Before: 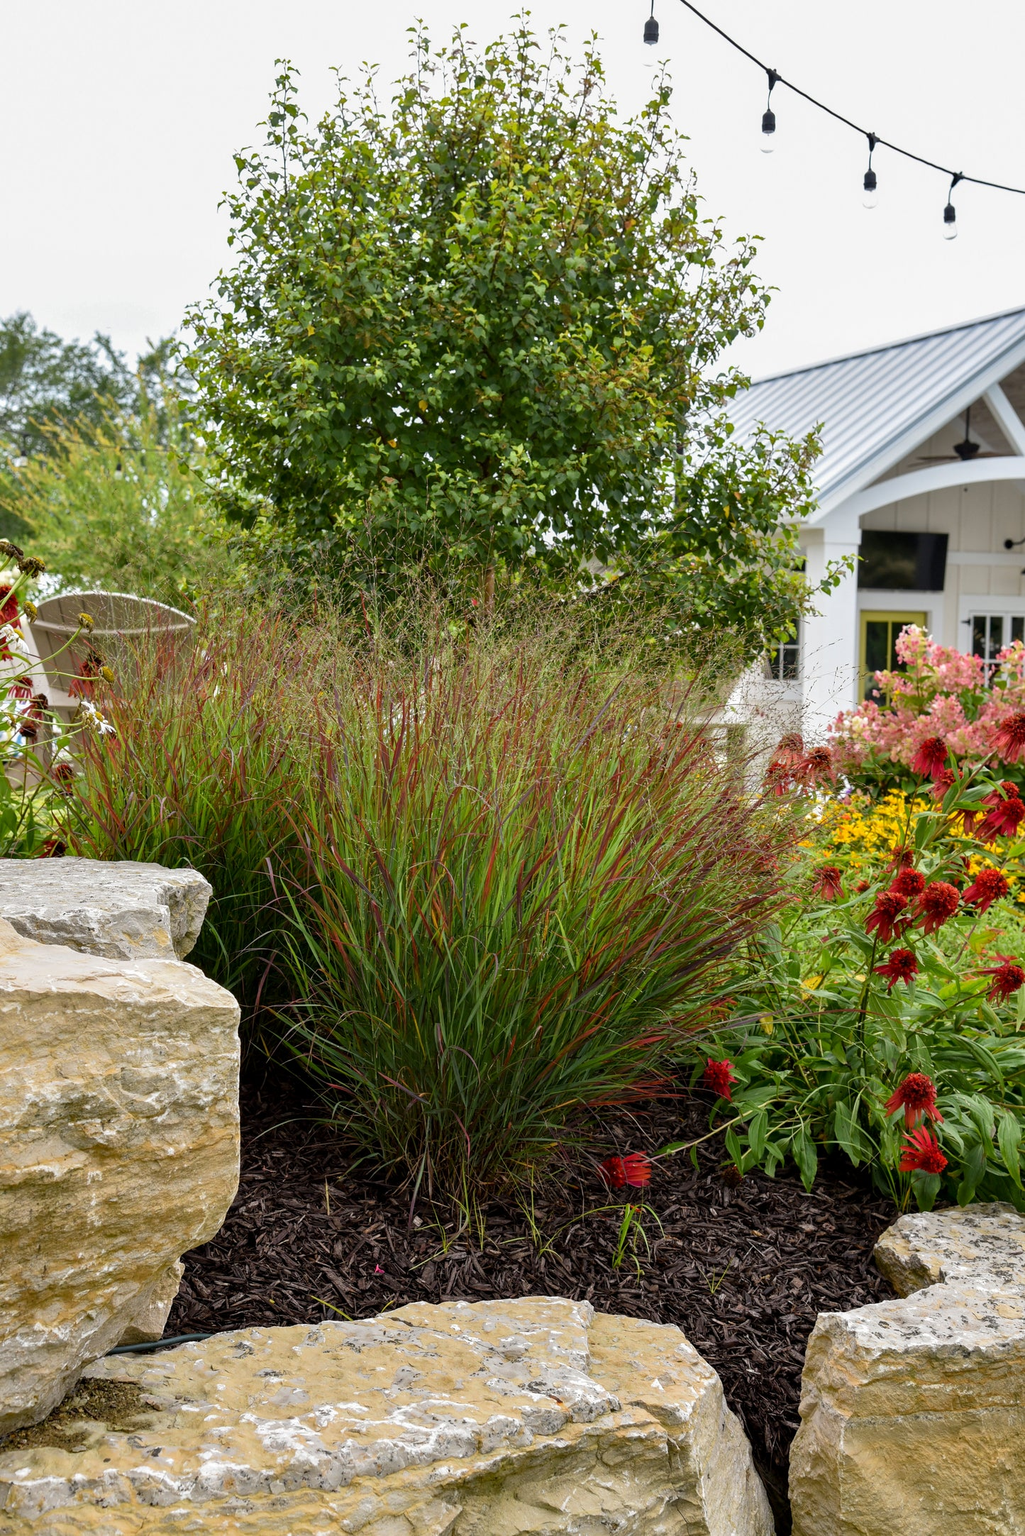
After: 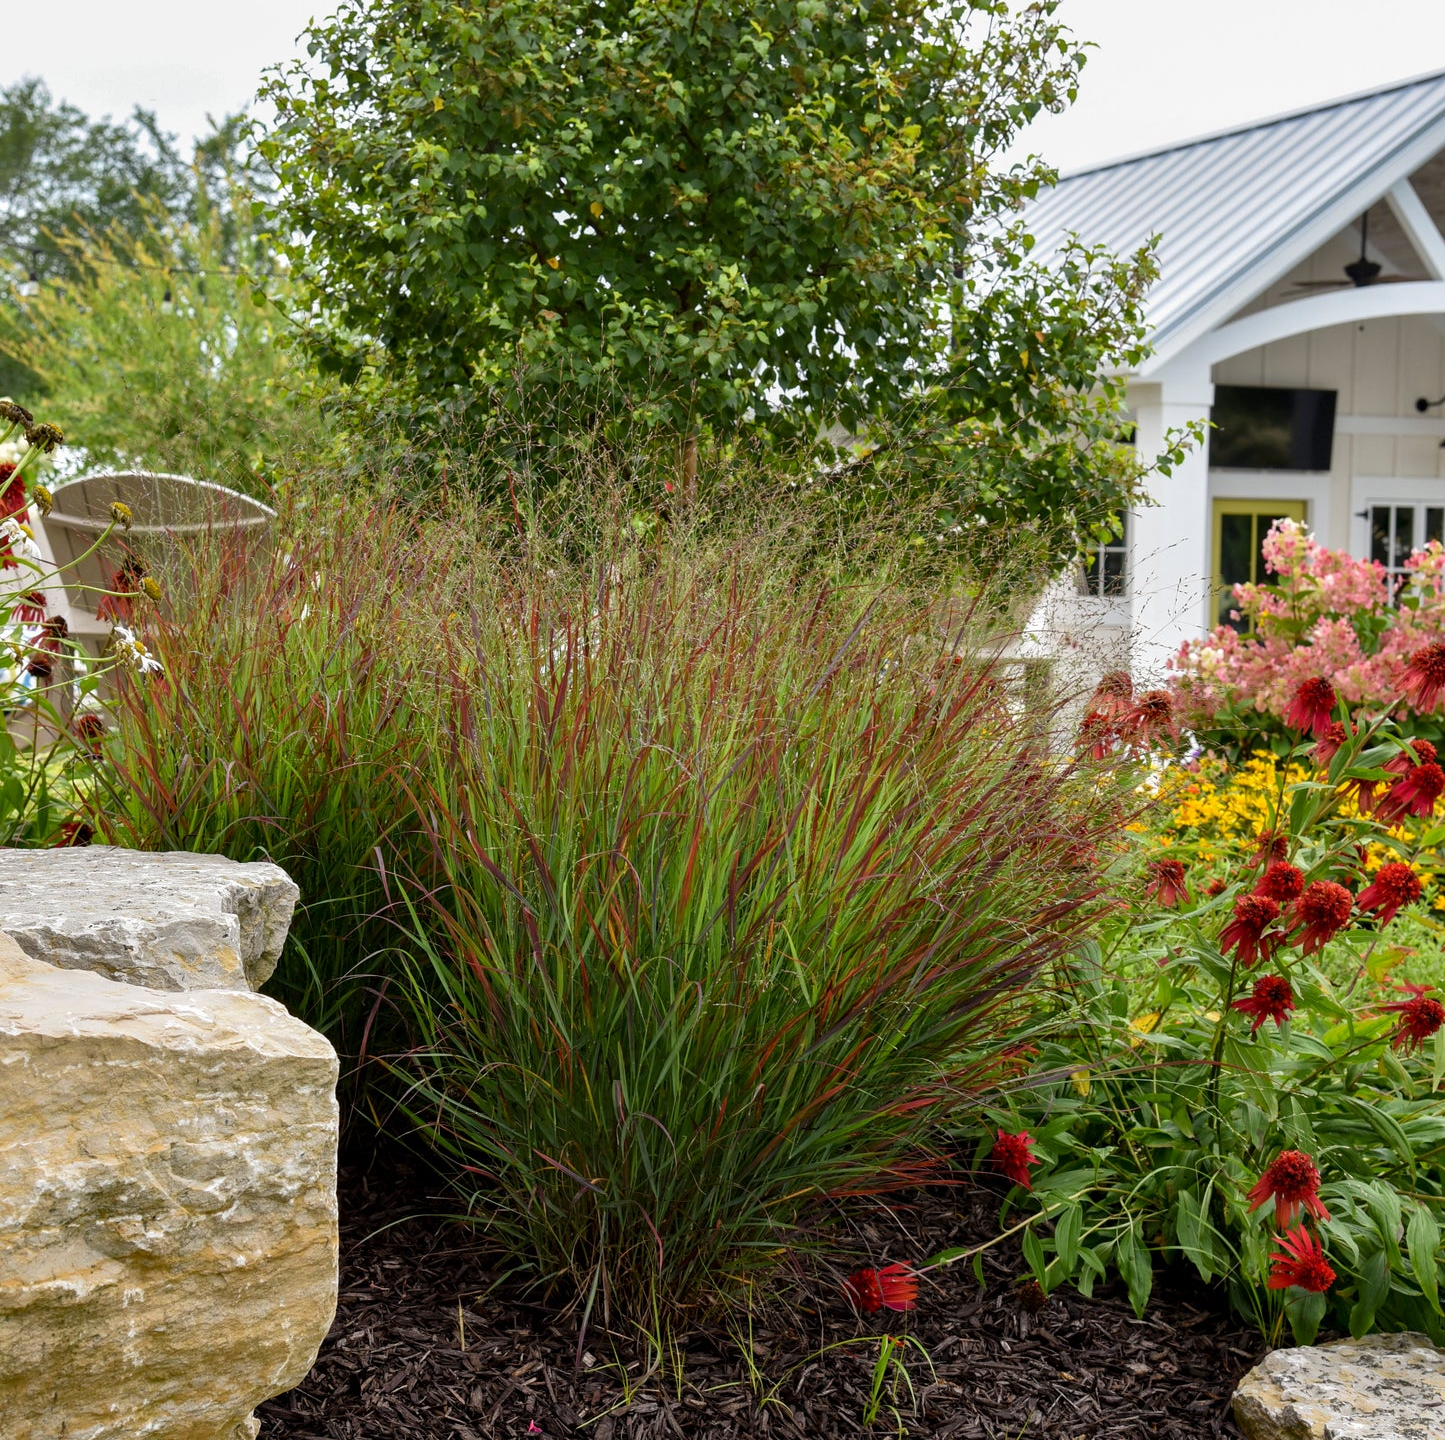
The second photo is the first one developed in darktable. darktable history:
tone equalizer: on, module defaults
crop: top 16.727%, bottom 16.727%
